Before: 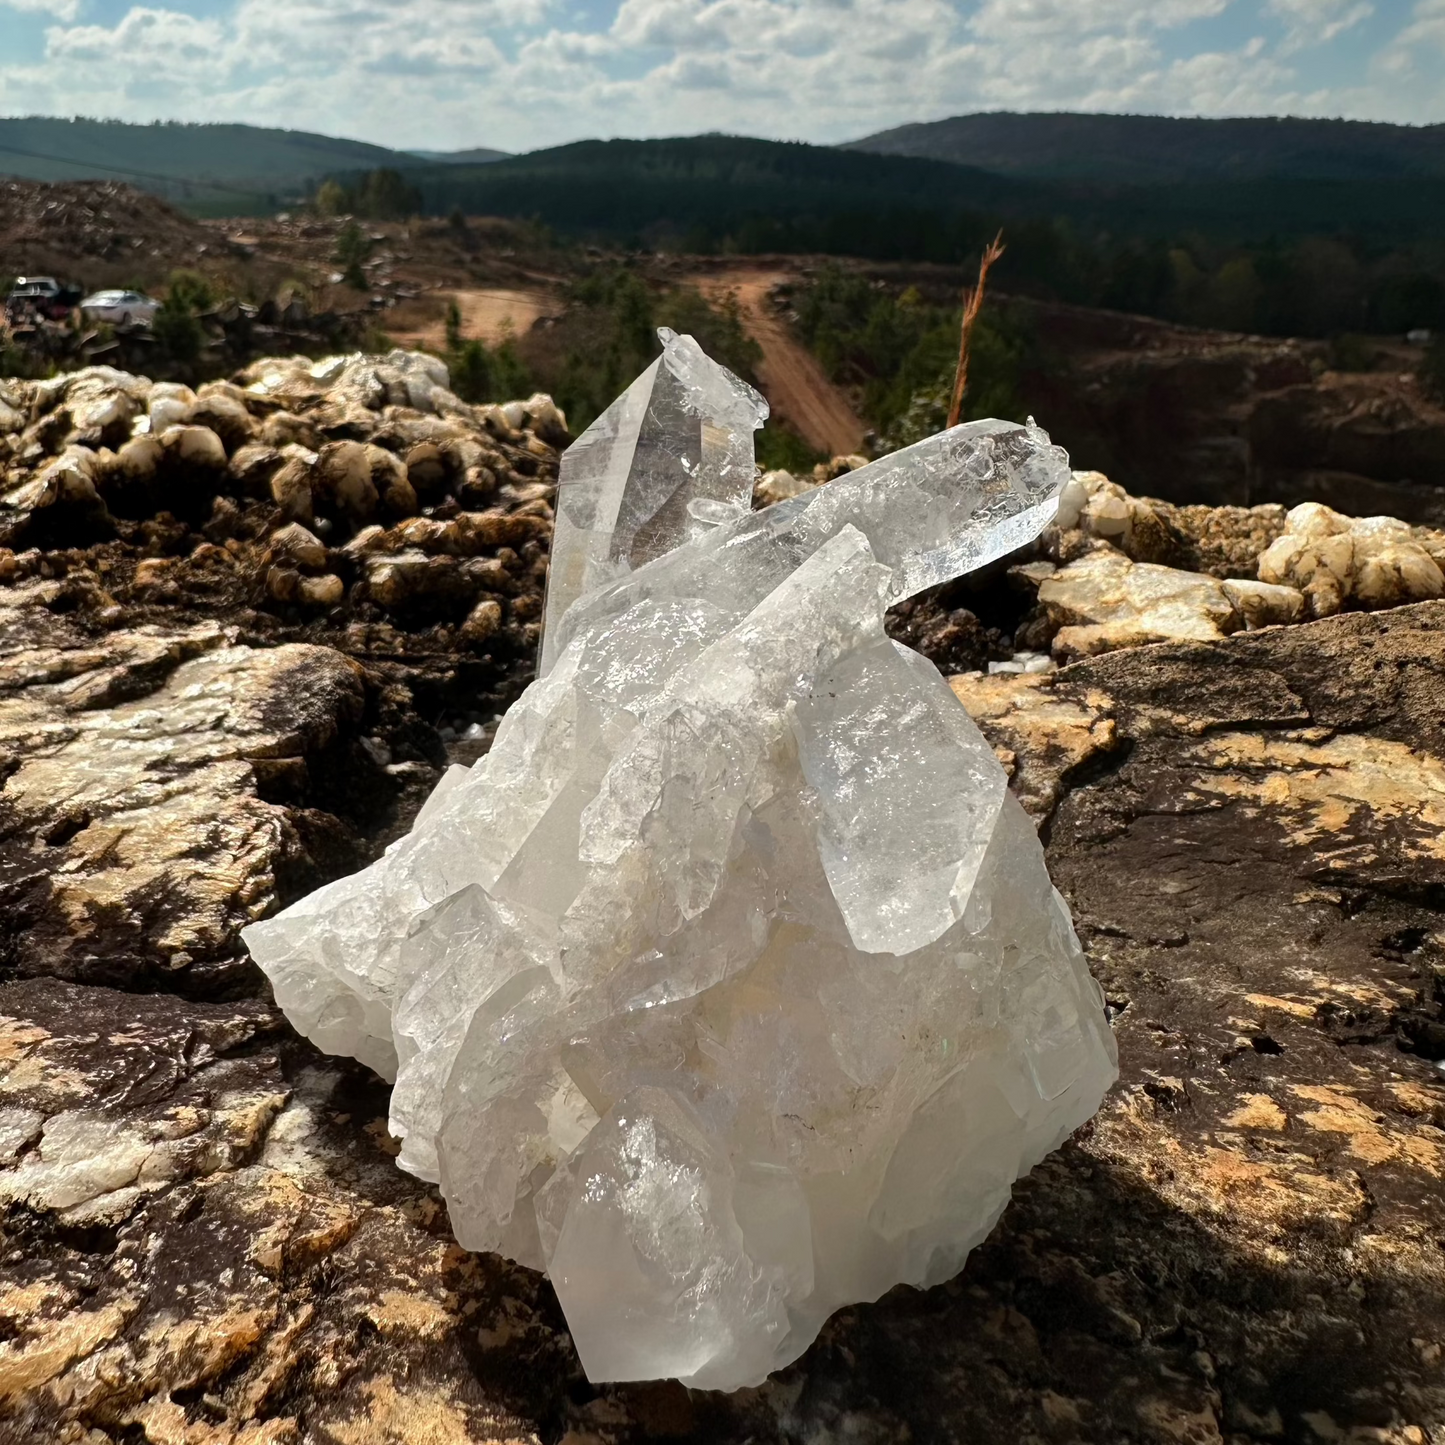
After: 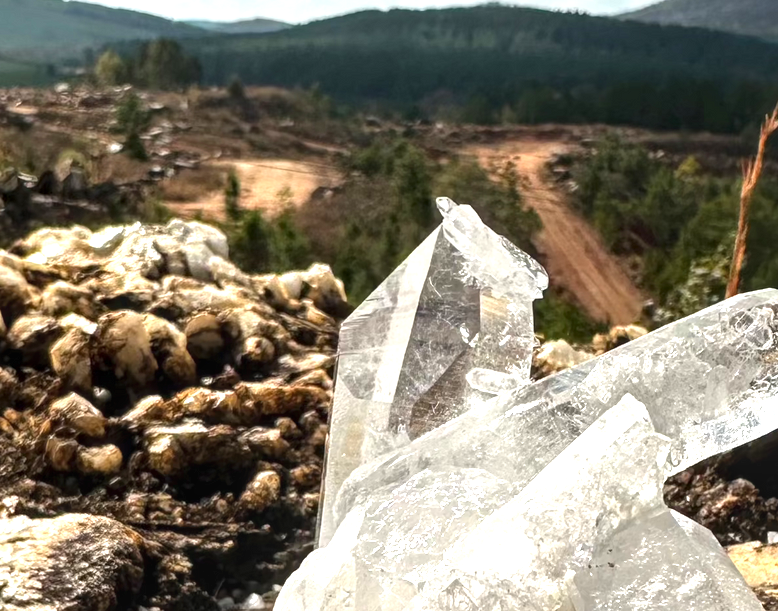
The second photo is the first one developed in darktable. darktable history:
local contrast: detail 130%
tone equalizer: on, module defaults
crop: left 15.306%, top 9.065%, right 30.789%, bottom 48.638%
exposure: black level correction 0, exposure 1 EV, compensate highlight preservation false
